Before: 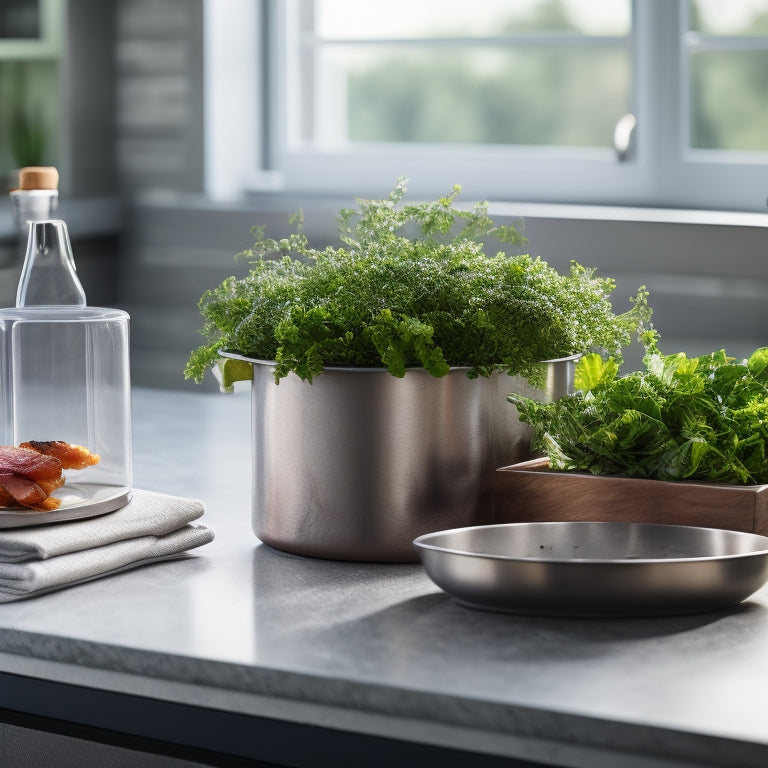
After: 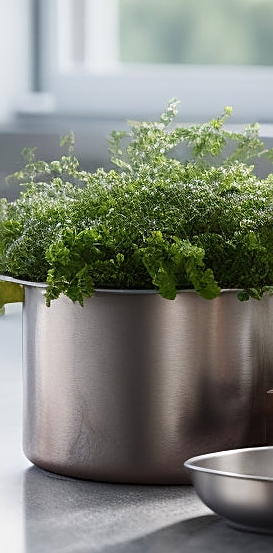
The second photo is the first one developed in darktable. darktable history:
sharpen: on, module defaults
crop and rotate: left 29.826%, top 10.258%, right 34.598%, bottom 17.628%
exposure: compensate exposure bias true, compensate highlight preservation false
